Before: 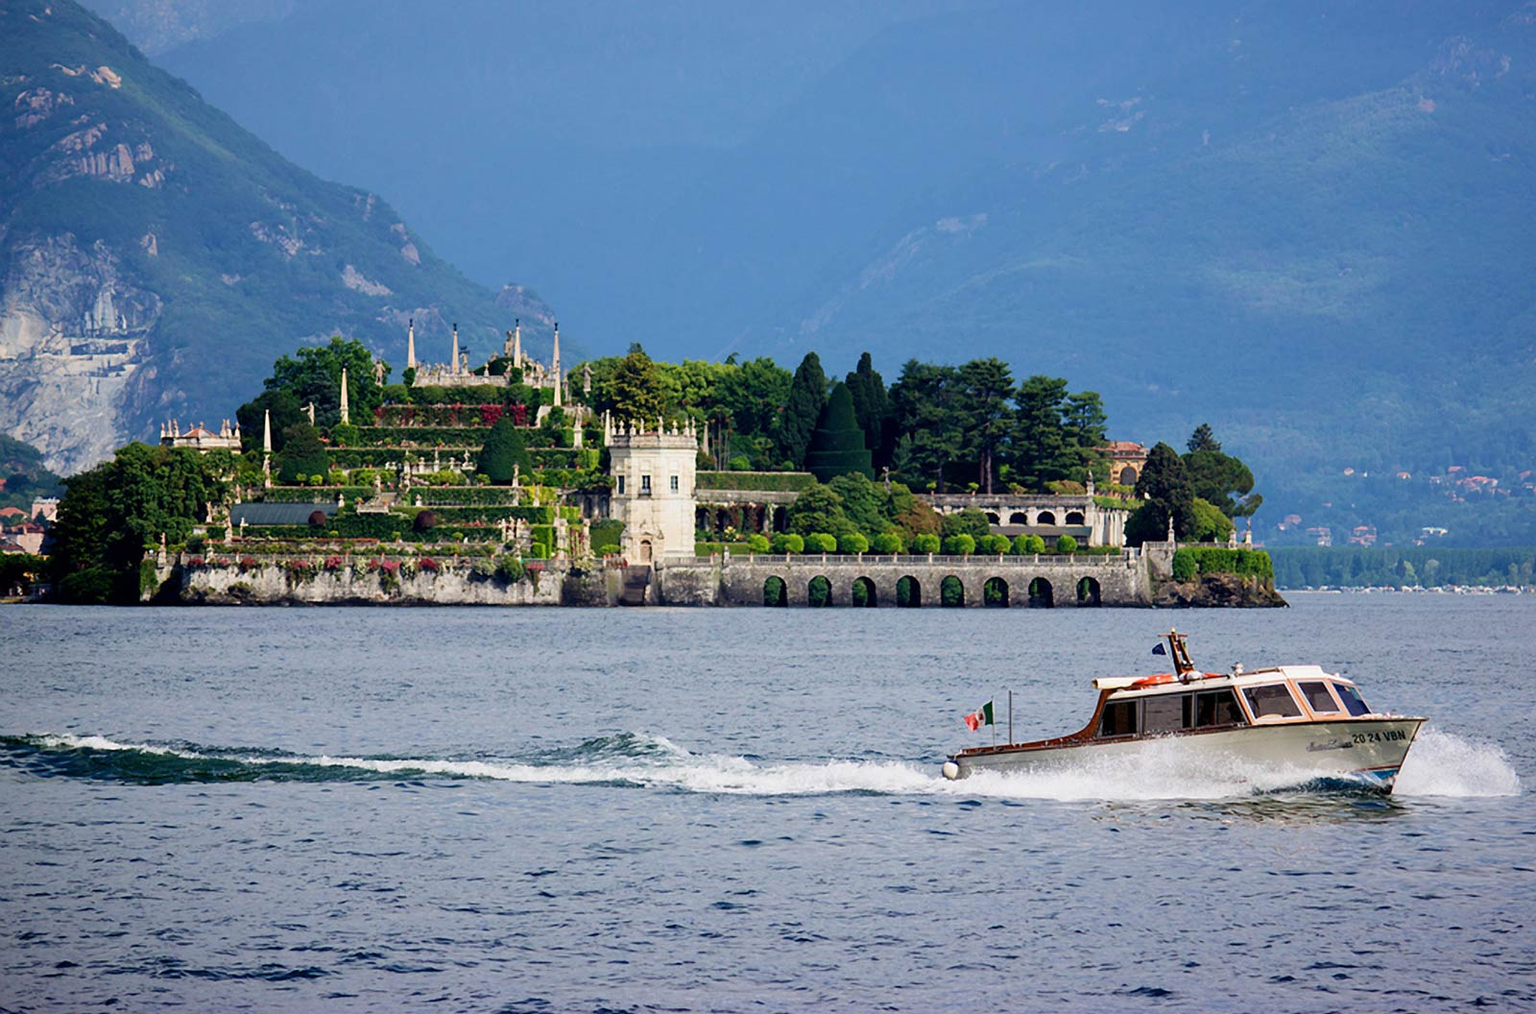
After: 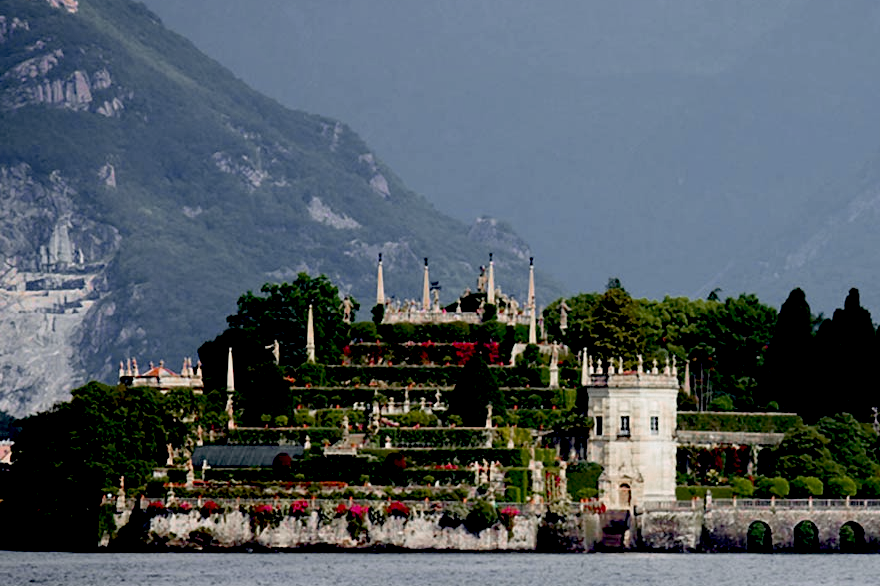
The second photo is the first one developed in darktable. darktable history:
crop and rotate: left 3.03%, top 7.557%, right 41.912%, bottom 36.926%
color zones: curves: ch0 [(0, 0.48) (0.209, 0.398) (0.305, 0.332) (0.429, 0.493) (0.571, 0.5) (0.714, 0.5) (0.857, 0.5) (1, 0.48)]; ch1 [(0, 0.736) (0.143, 0.625) (0.225, 0.371) (0.429, 0.256) (0.571, 0.241) (0.714, 0.213) (0.857, 0.48) (1, 0.736)]; ch2 [(0, 0.448) (0.143, 0.498) (0.286, 0.5) (0.429, 0.5) (0.571, 0.5) (0.714, 0.5) (0.857, 0.5) (1, 0.448)]
tone equalizer: on, module defaults
exposure: black level correction 0.046, exposure 0.014 EV, compensate highlight preservation false
